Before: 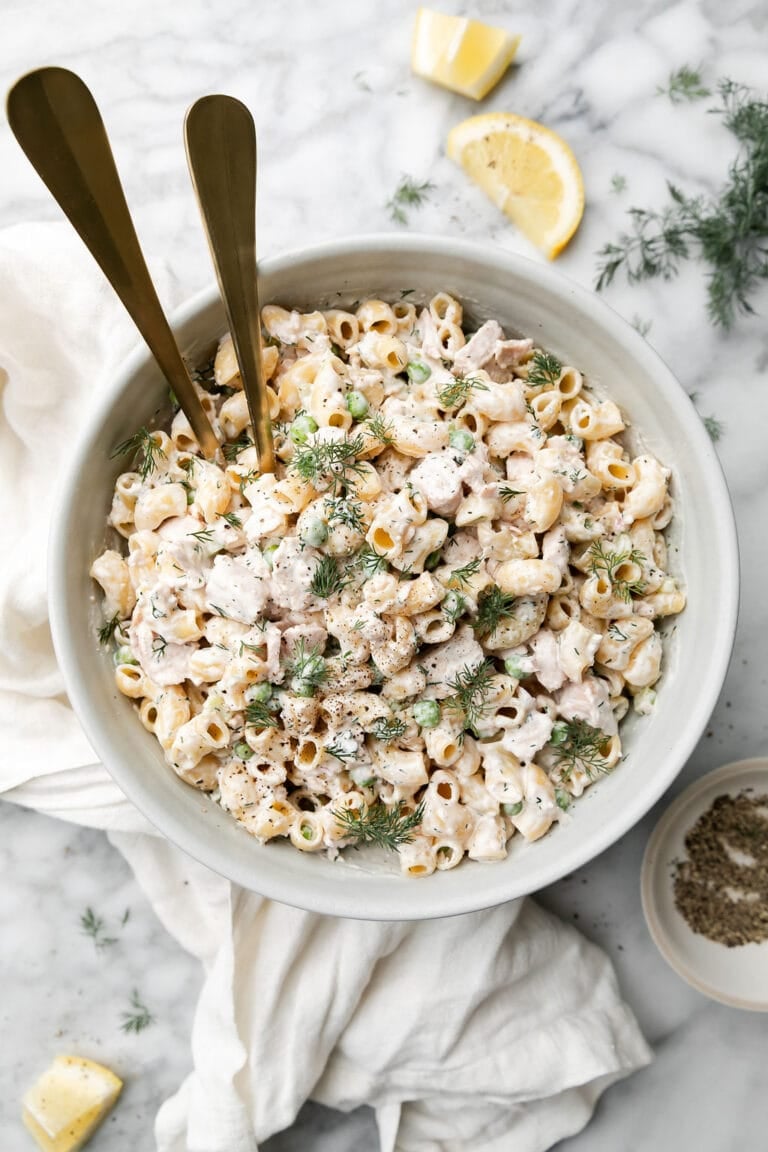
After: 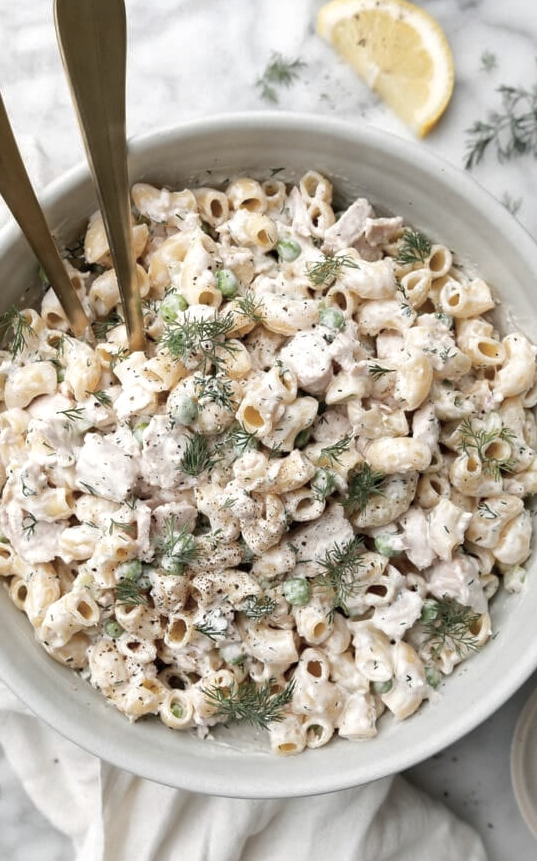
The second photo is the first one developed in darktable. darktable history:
exposure: exposure 0.081 EV, compensate highlight preservation false
crop and rotate: left 17.046%, top 10.659%, right 12.989%, bottom 14.553%
contrast brightness saturation: contrast 0.1, saturation -0.36
shadows and highlights: on, module defaults
